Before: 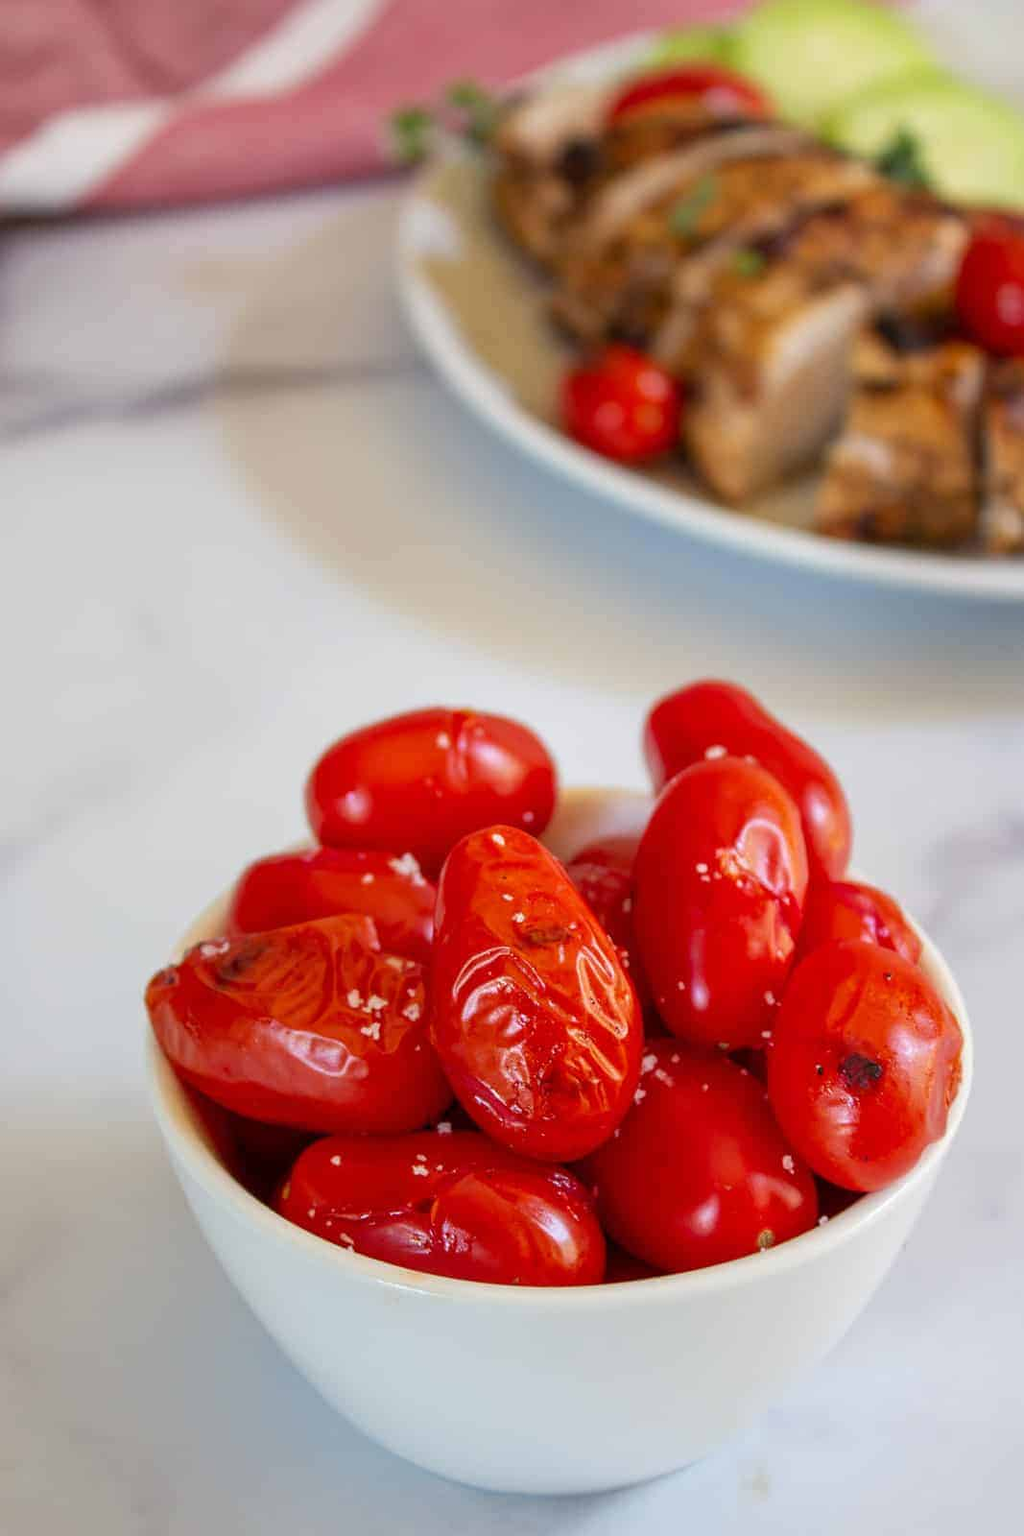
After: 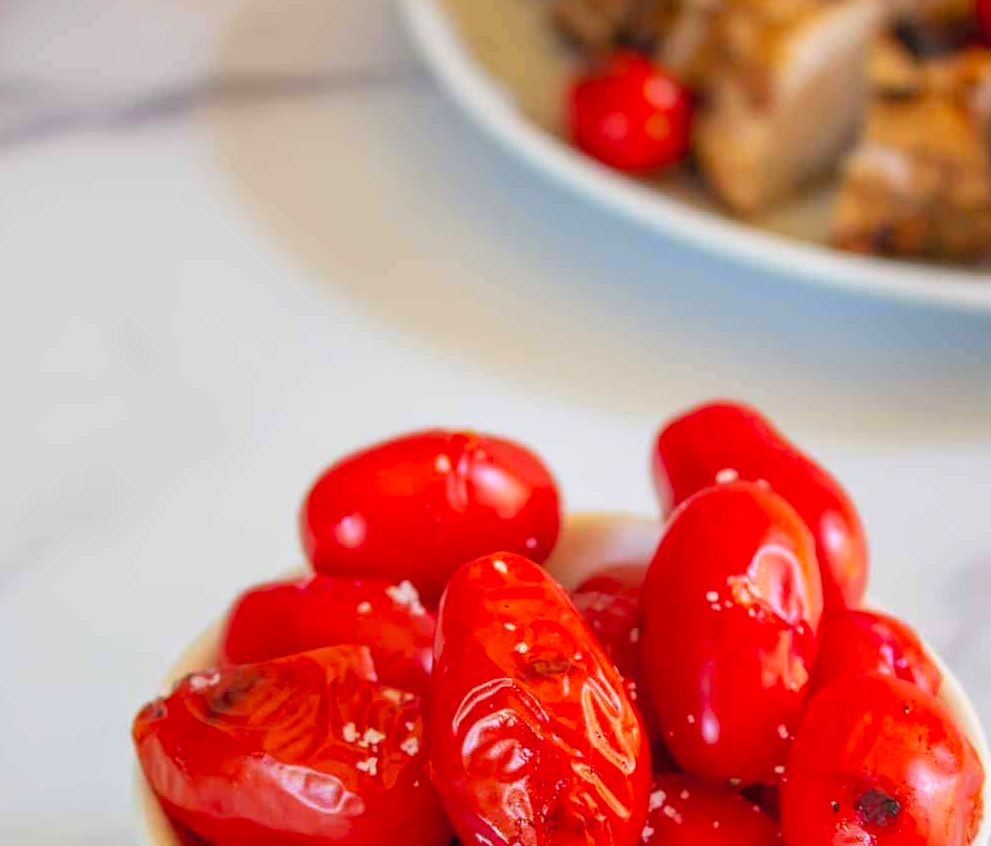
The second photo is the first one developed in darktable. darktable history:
contrast brightness saturation: brightness 0.085, saturation 0.193
crop: left 1.827%, top 19.262%, right 5.244%, bottom 27.855%
tone equalizer: on, module defaults
